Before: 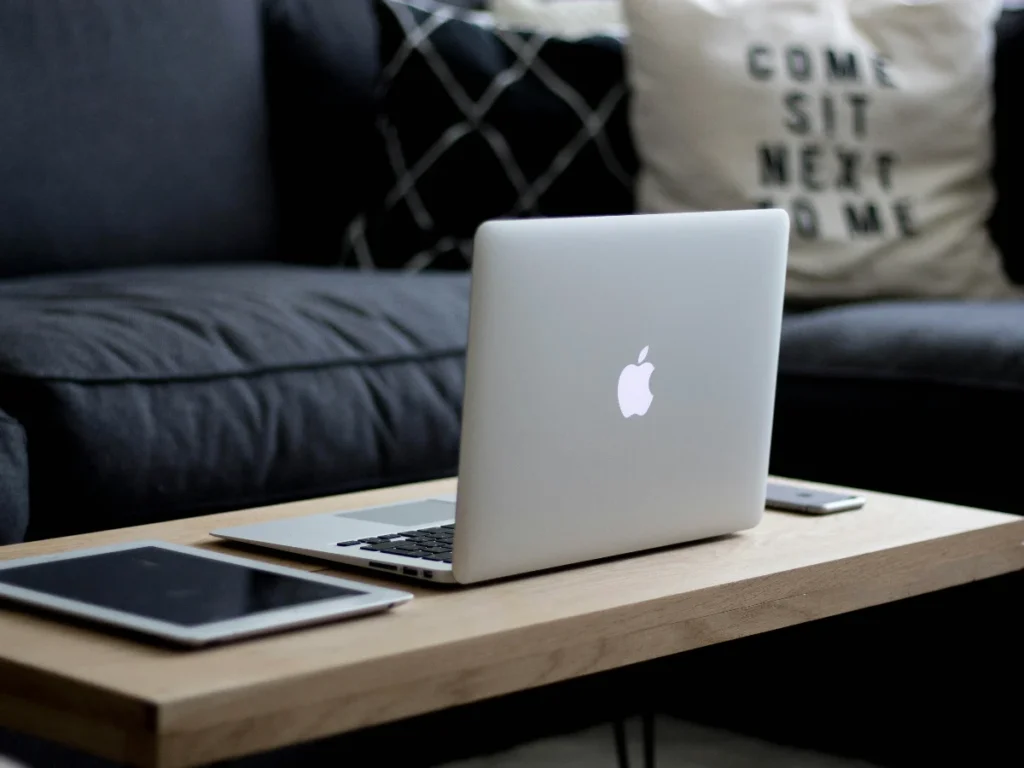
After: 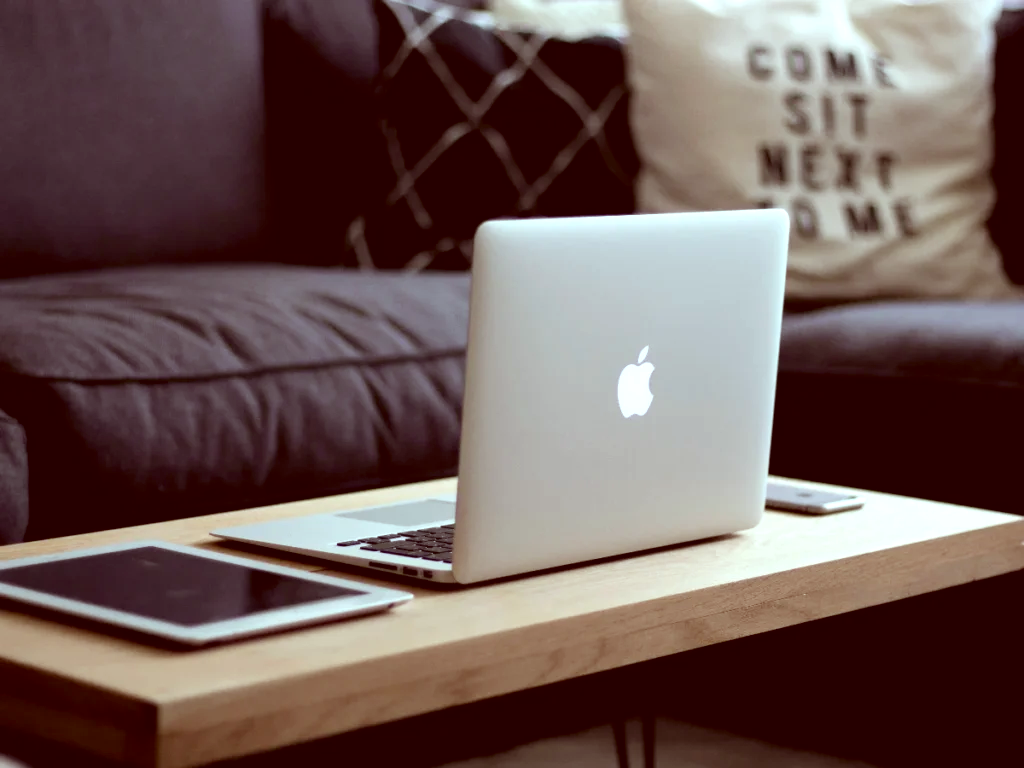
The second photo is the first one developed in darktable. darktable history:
color correction: highlights a* -7.23, highlights b* -0.161, shadows a* 20.08, shadows b* 11.73
exposure: exposure 0.485 EV, compensate highlight preservation false
